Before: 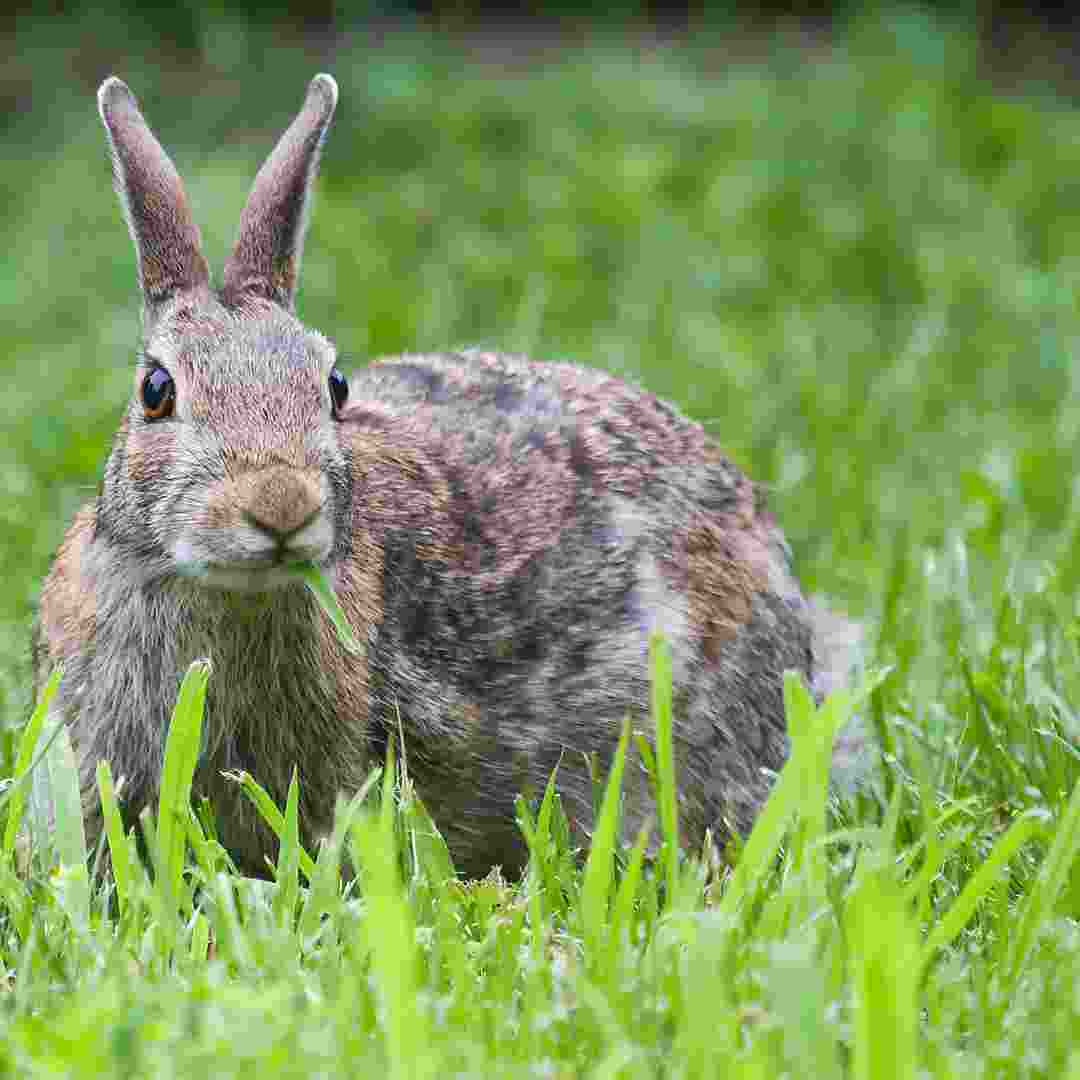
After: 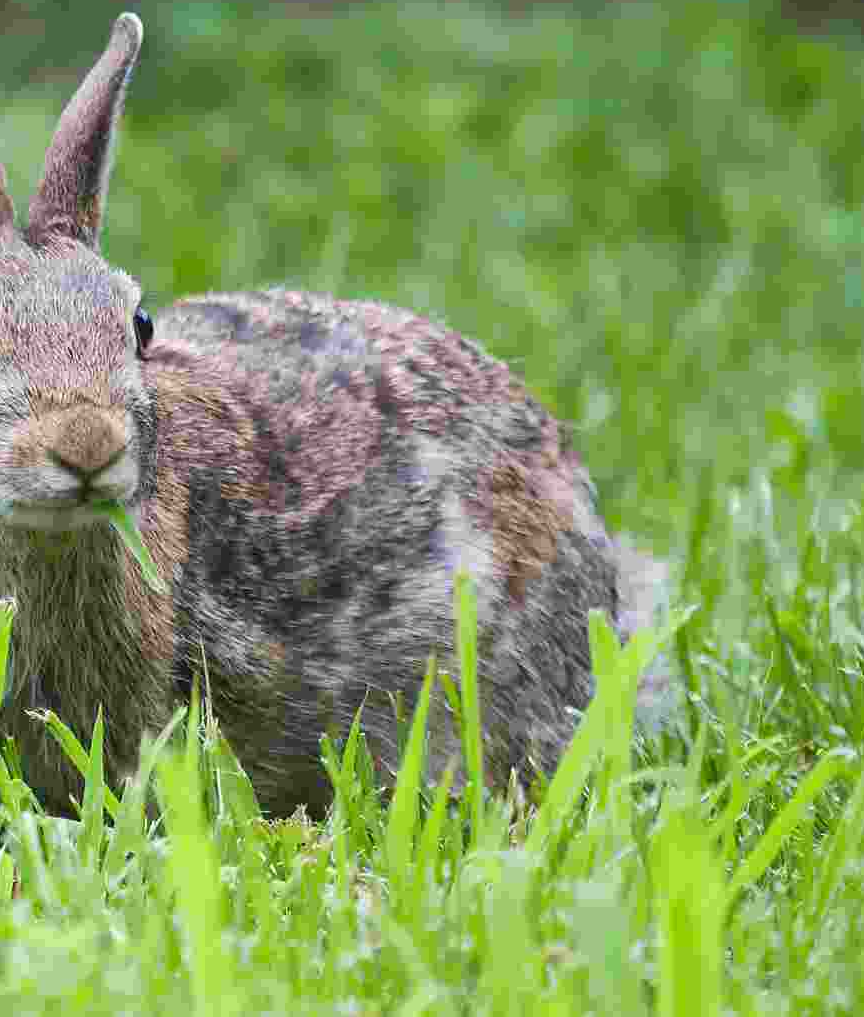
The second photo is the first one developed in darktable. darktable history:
crop and rotate: left 18.148%, top 5.775%, right 1.81%
